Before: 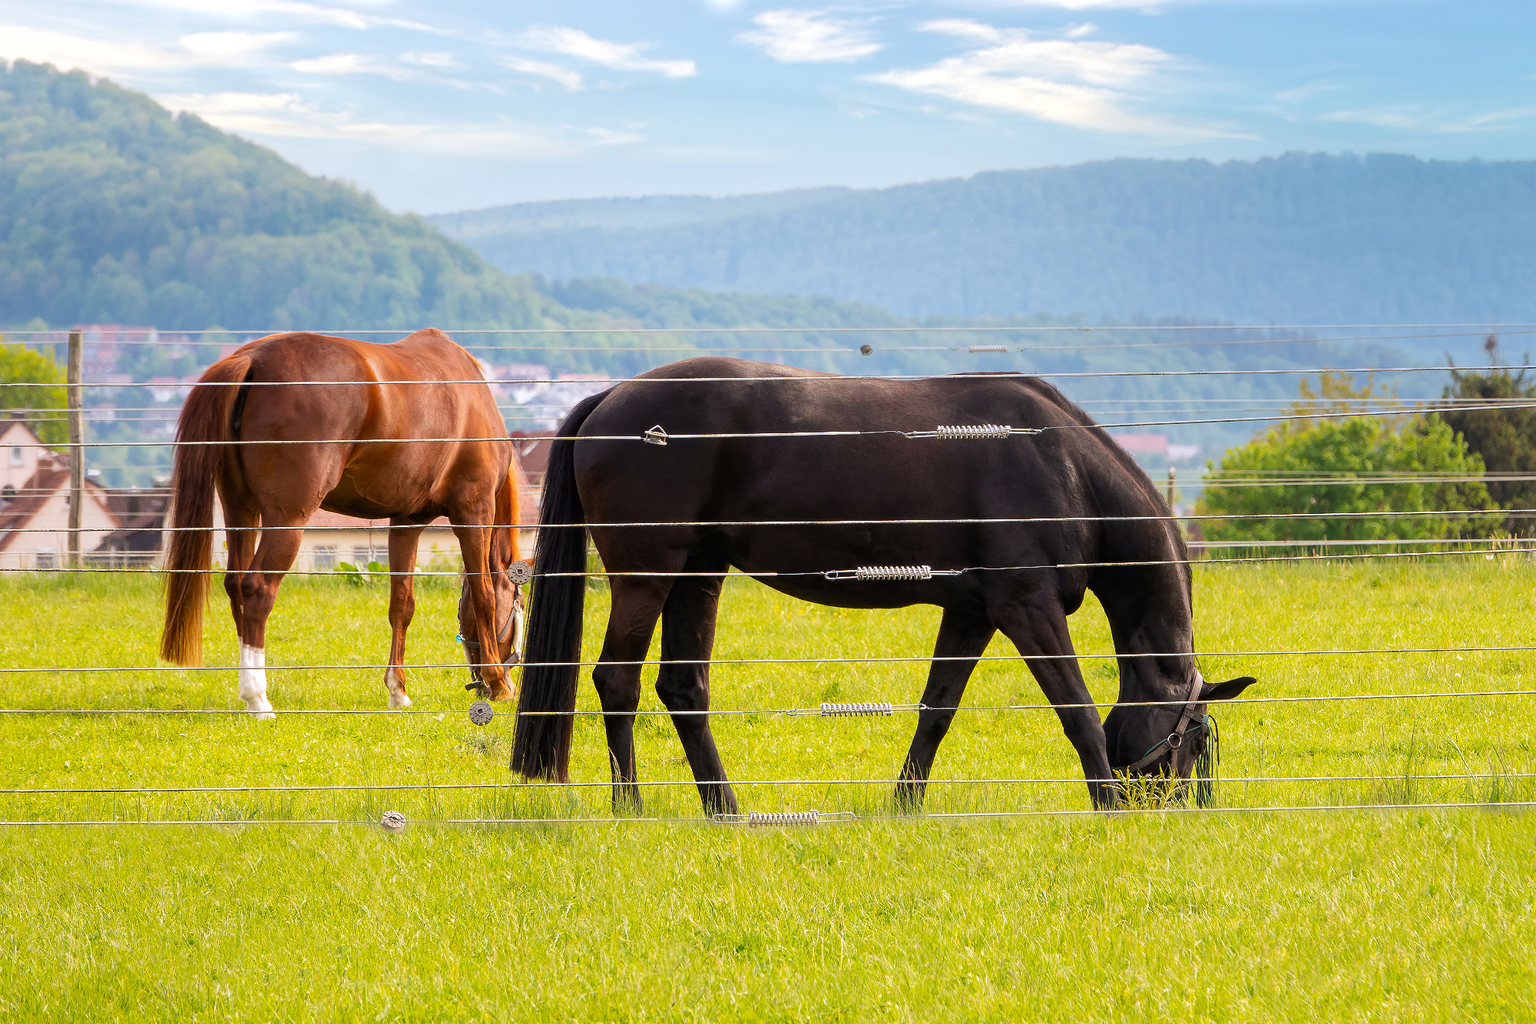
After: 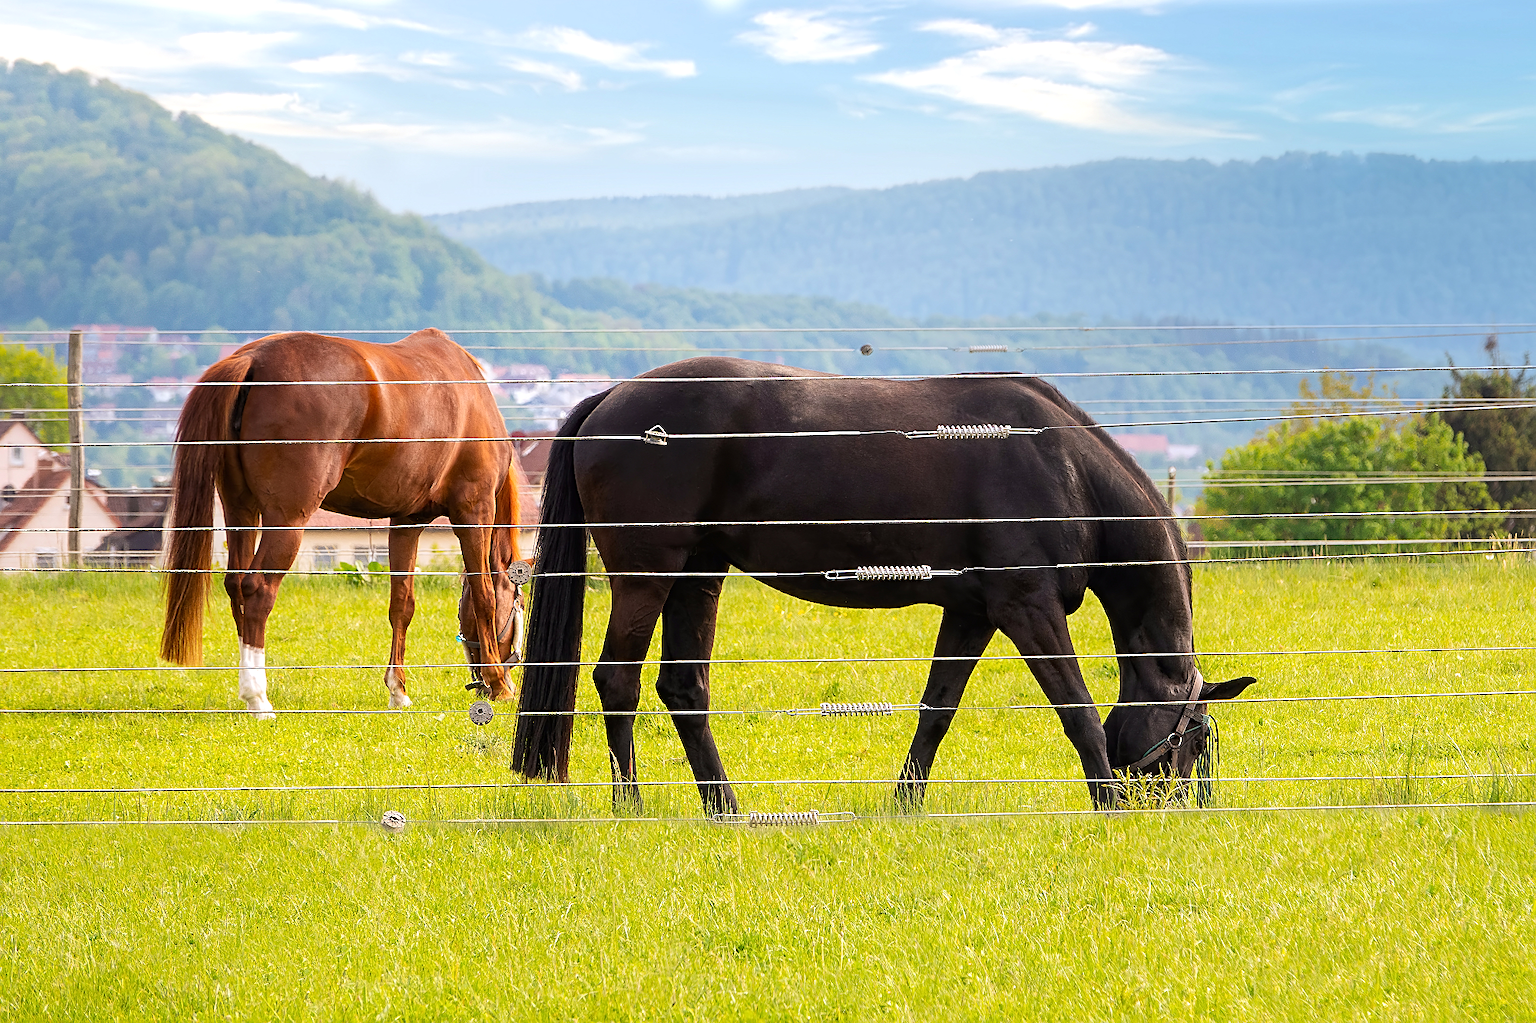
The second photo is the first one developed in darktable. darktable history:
sharpen: on, module defaults
exposure: exposure 0.131 EV, compensate highlight preservation false
